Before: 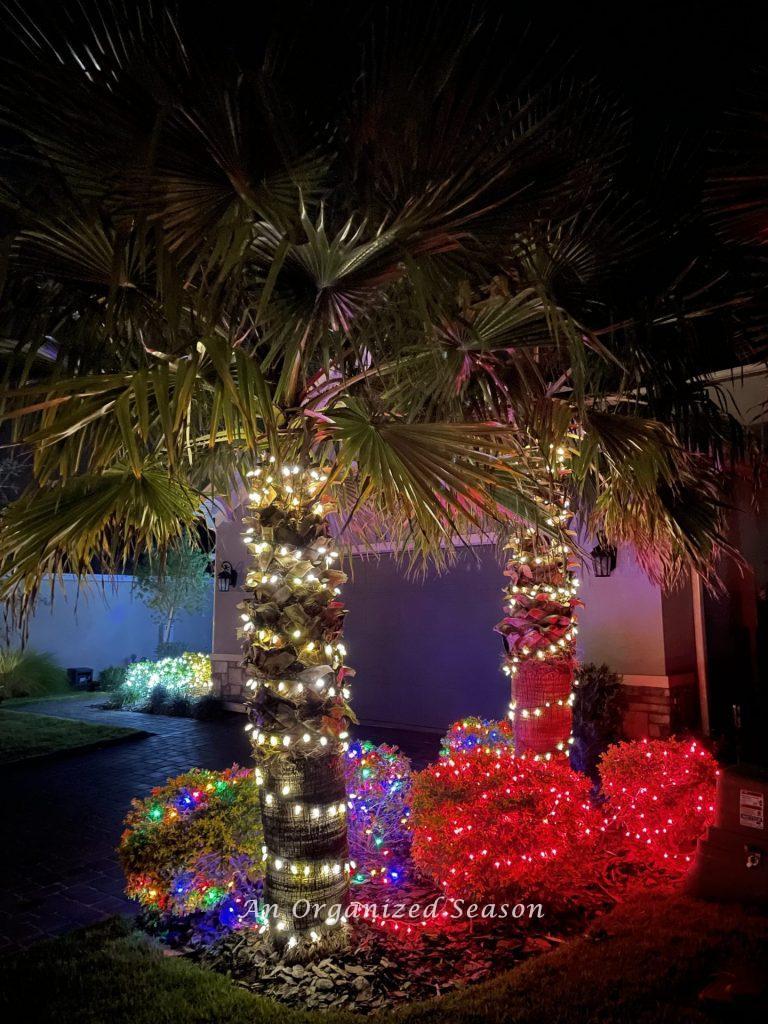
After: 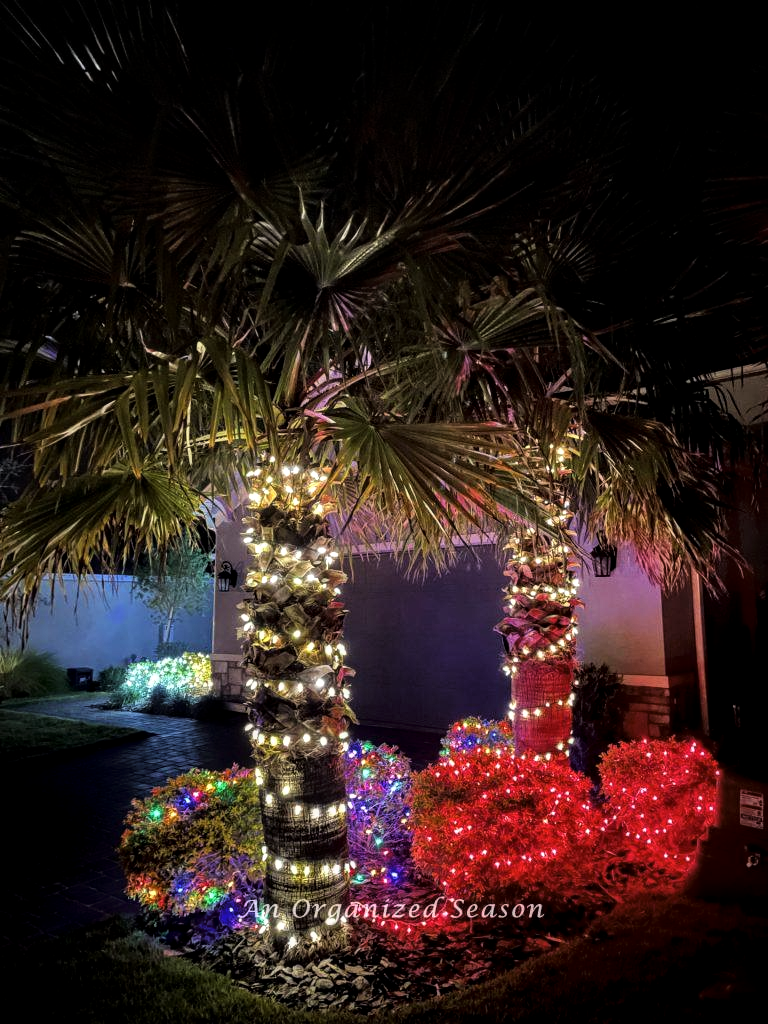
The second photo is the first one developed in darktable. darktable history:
local contrast: on, module defaults
tone curve: curves: ch0 [(0, 0) (0.003, 0.001) (0.011, 0.005) (0.025, 0.011) (0.044, 0.02) (0.069, 0.031) (0.1, 0.045) (0.136, 0.078) (0.177, 0.124) (0.224, 0.18) (0.277, 0.245) (0.335, 0.315) (0.399, 0.393) (0.468, 0.477) (0.543, 0.569) (0.623, 0.666) (0.709, 0.771) (0.801, 0.871) (0.898, 0.965) (1, 1)], color space Lab, linked channels, preserve colors none
